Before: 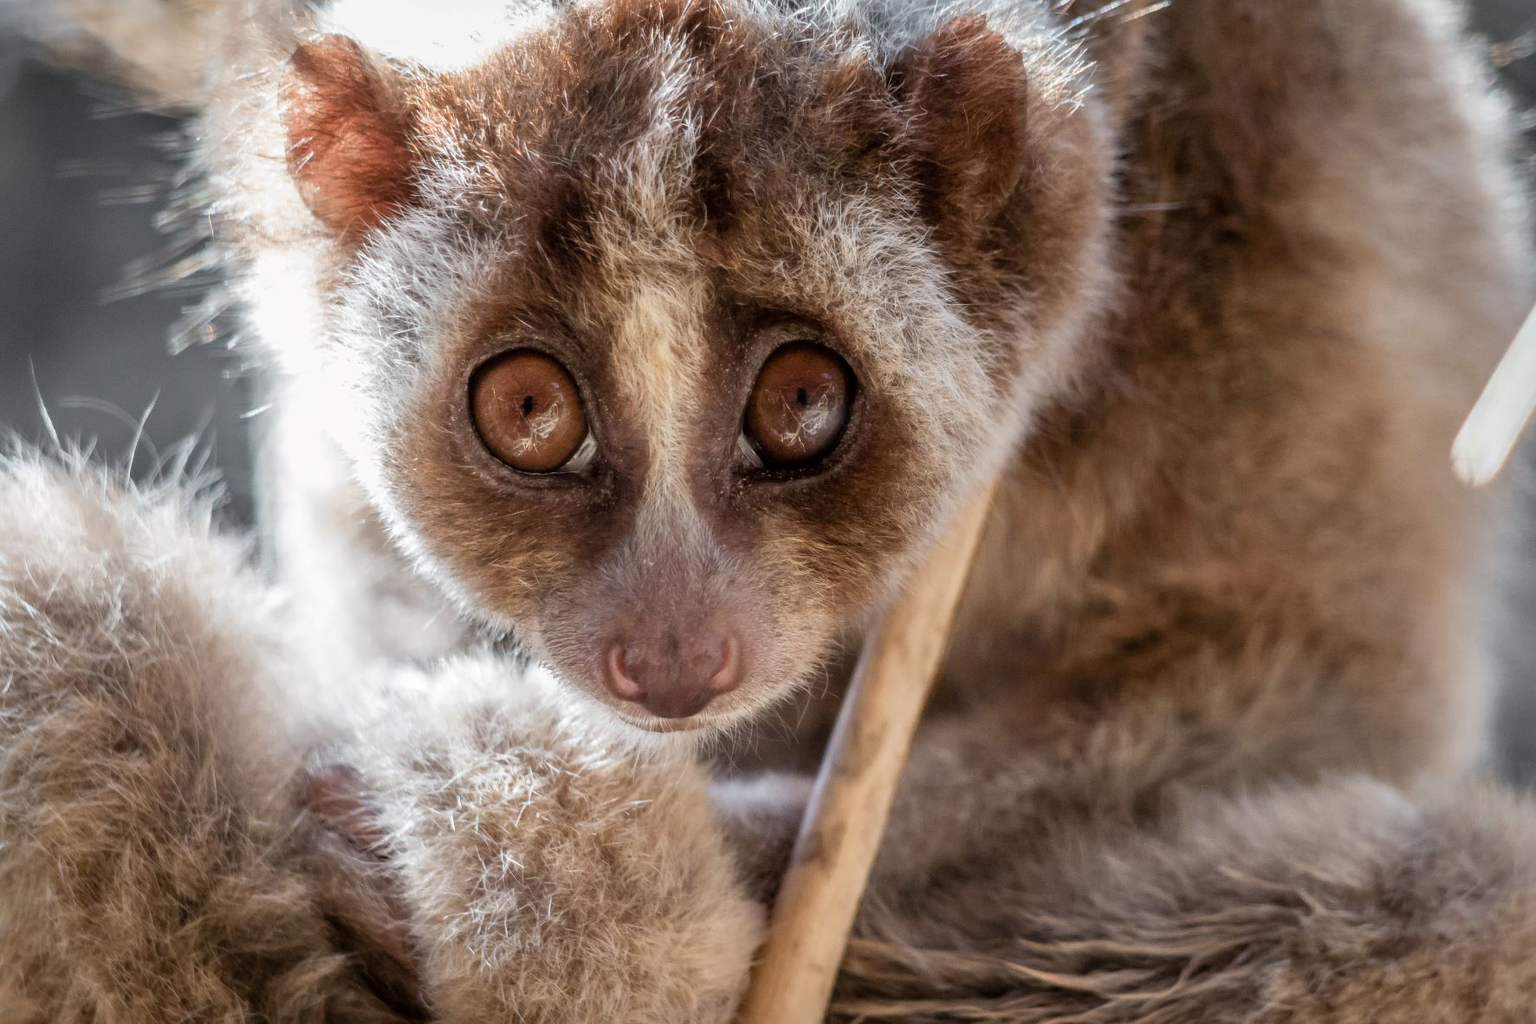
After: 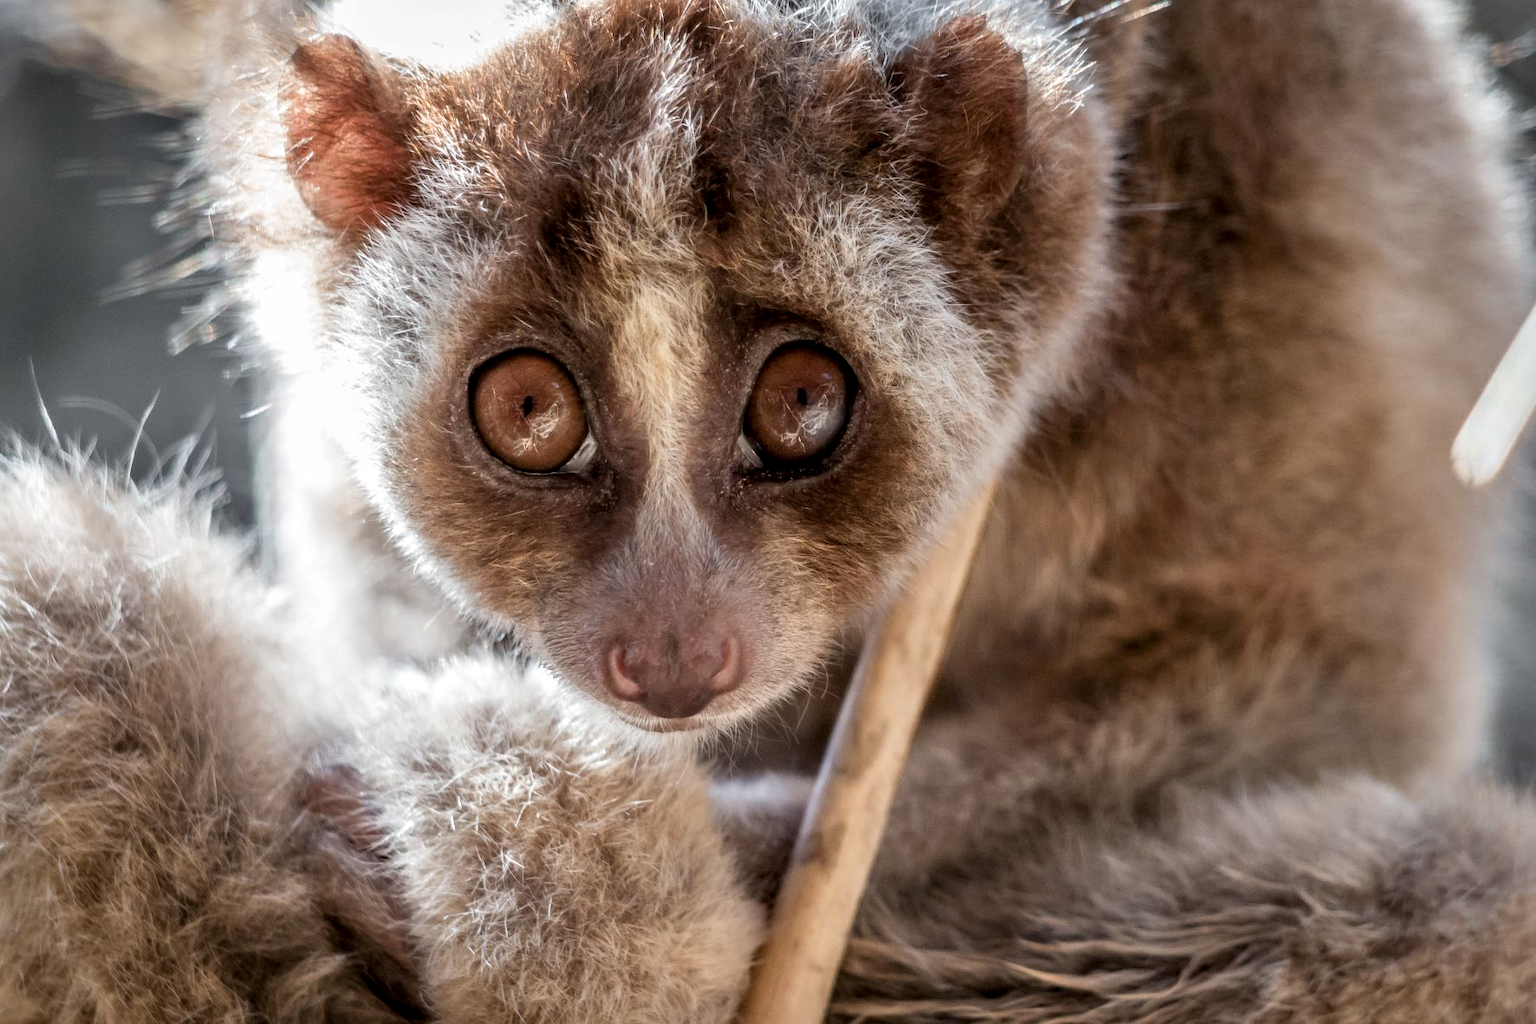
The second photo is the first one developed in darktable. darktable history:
contrast equalizer: y [[0.526, 0.53, 0.532, 0.532, 0.53, 0.525], [0.5 ×6], [0.5 ×6], [0 ×6], [0 ×6]]
